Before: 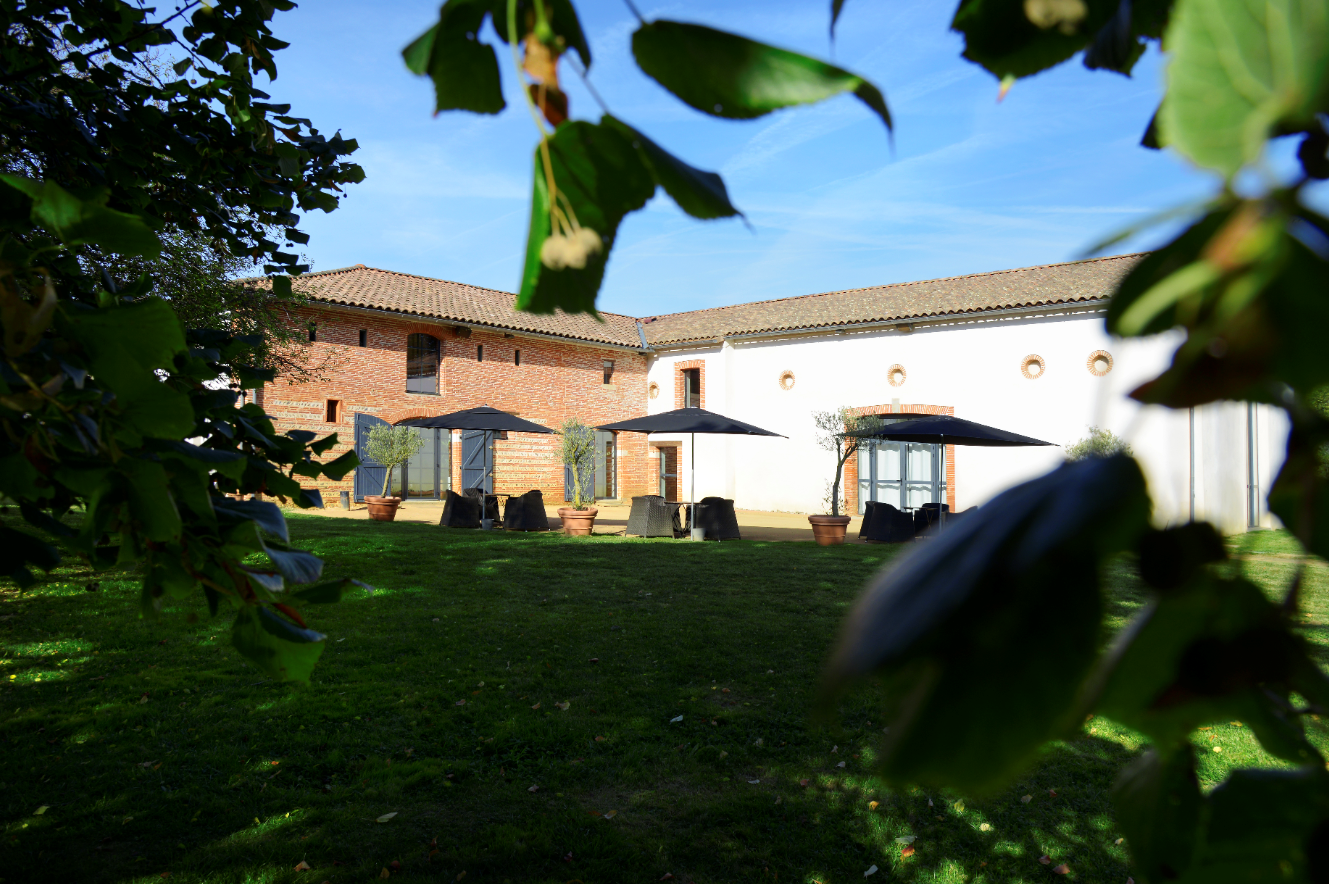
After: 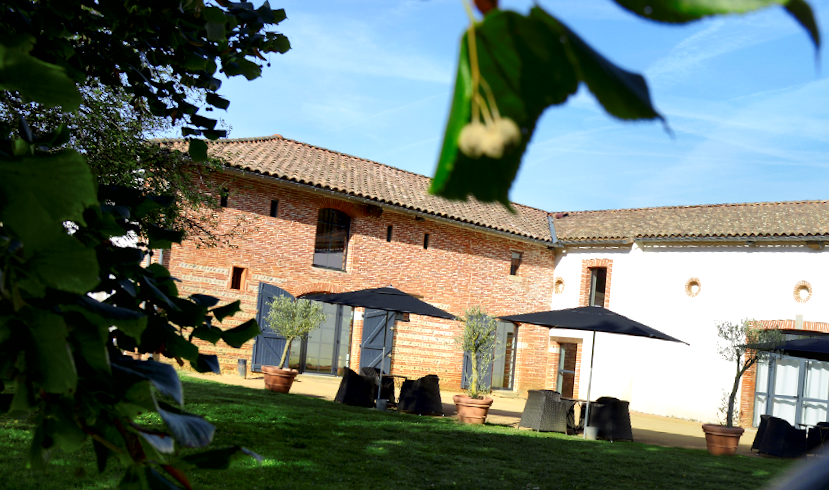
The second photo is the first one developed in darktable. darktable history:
local contrast: mode bilateral grid, contrast 70, coarseness 75, detail 180%, midtone range 0.2
crop and rotate: angle -4.99°, left 2.122%, top 6.945%, right 27.566%, bottom 30.519%
